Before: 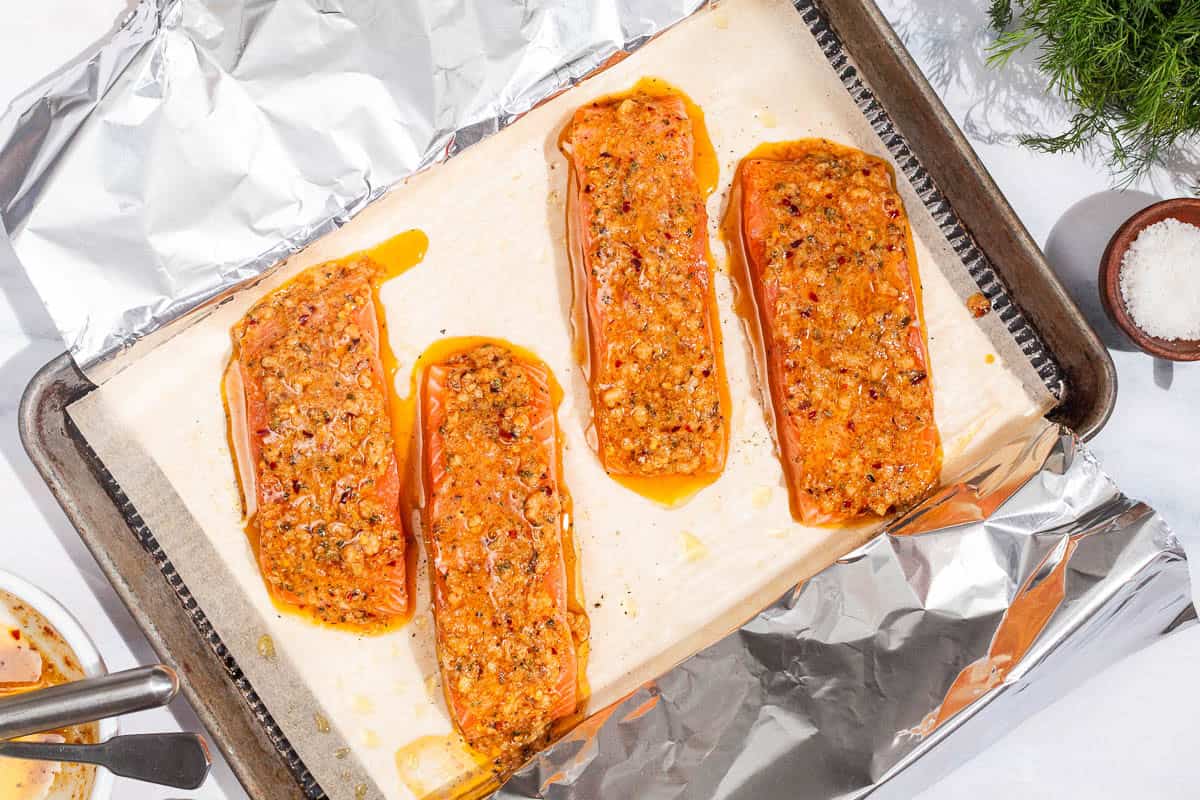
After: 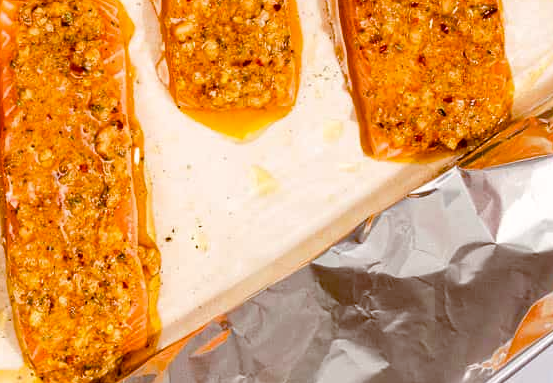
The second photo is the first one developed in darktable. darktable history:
crop: left 35.825%, top 45.838%, right 18.07%, bottom 6.169%
color balance rgb: global offset › chroma 0.404%, global offset › hue 33.44°, perceptual saturation grading › global saturation 25.975%, perceptual saturation grading › highlights -27.999%, perceptual saturation grading › mid-tones 15.404%, perceptual saturation grading › shadows 34.1%
